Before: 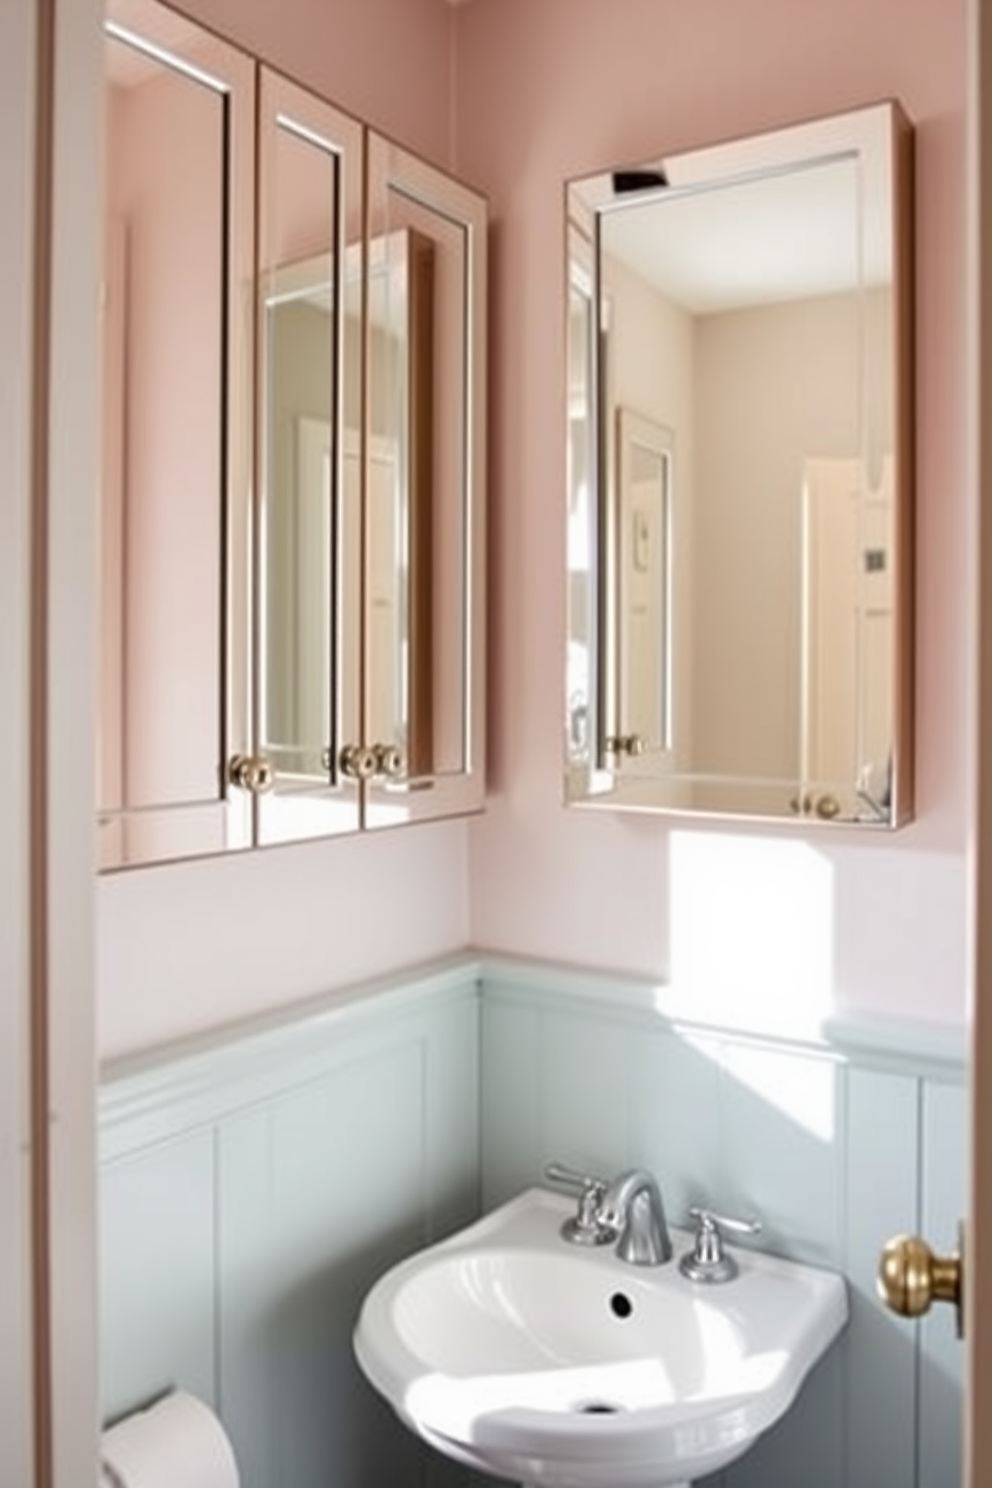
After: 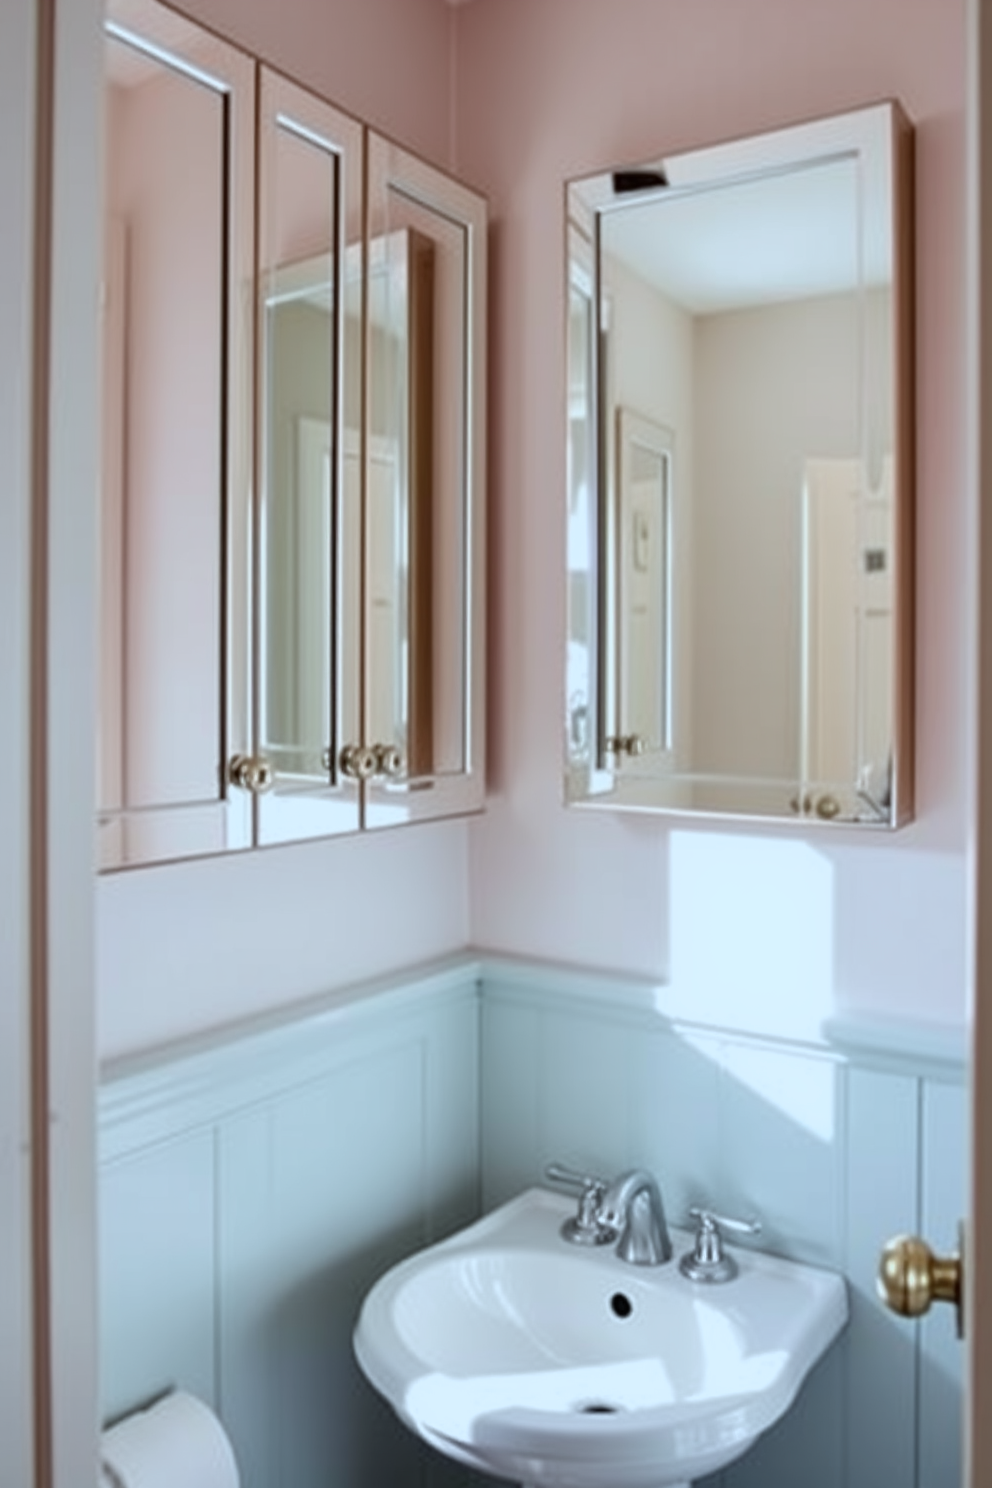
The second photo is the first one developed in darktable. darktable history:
color calibration: illuminant F (fluorescent), F source F9 (Cool White Deluxe 4150 K) – high CRI, x 0.374, y 0.373, temperature 4158.34 K
exposure: exposure -0.21 EV, compensate highlight preservation false
